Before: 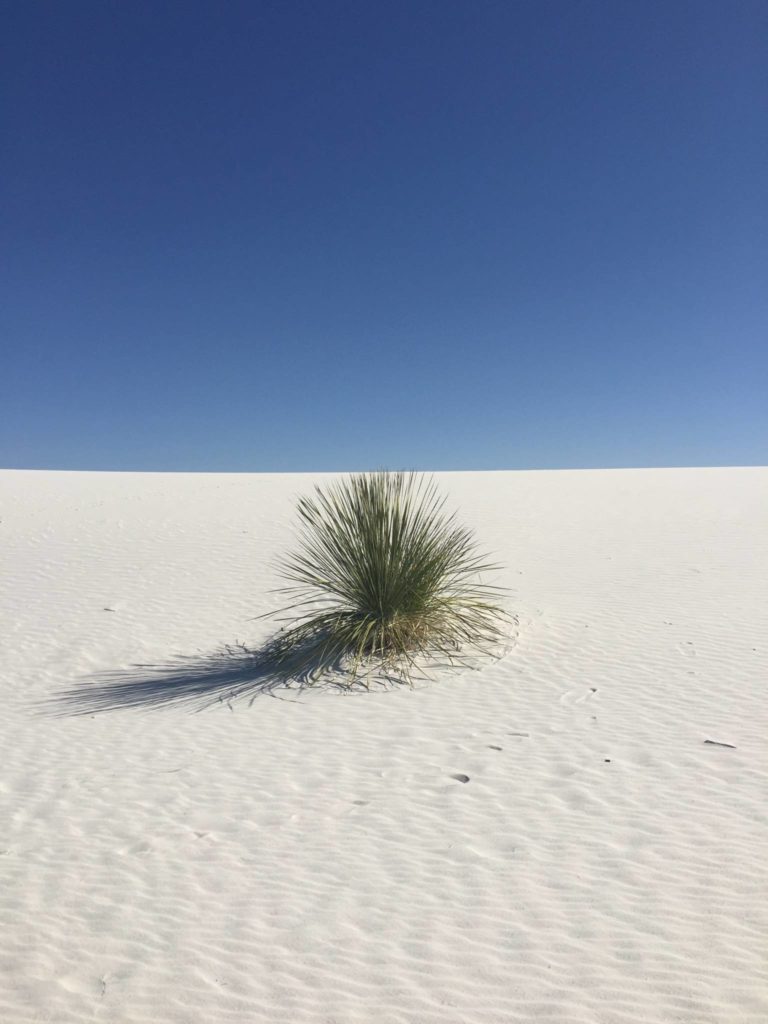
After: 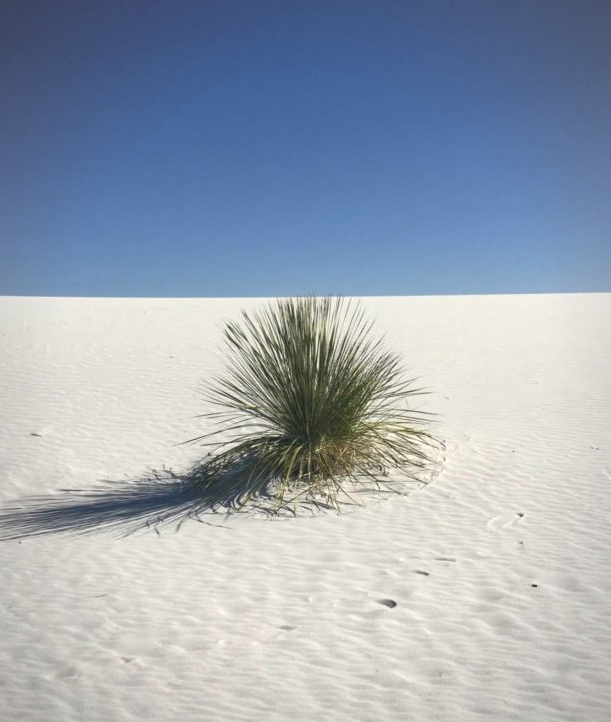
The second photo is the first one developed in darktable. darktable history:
shadows and highlights: shadows 29.68, highlights -30.3, low approximation 0.01, soften with gaussian
exposure: exposure 0.168 EV, compensate exposure bias true, compensate highlight preservation false
crop: left 9.567%, top 17.171%, right 10.862%, bottom 12.3%
vignetting: fall-off radius 68.76%, automatic ratio true
